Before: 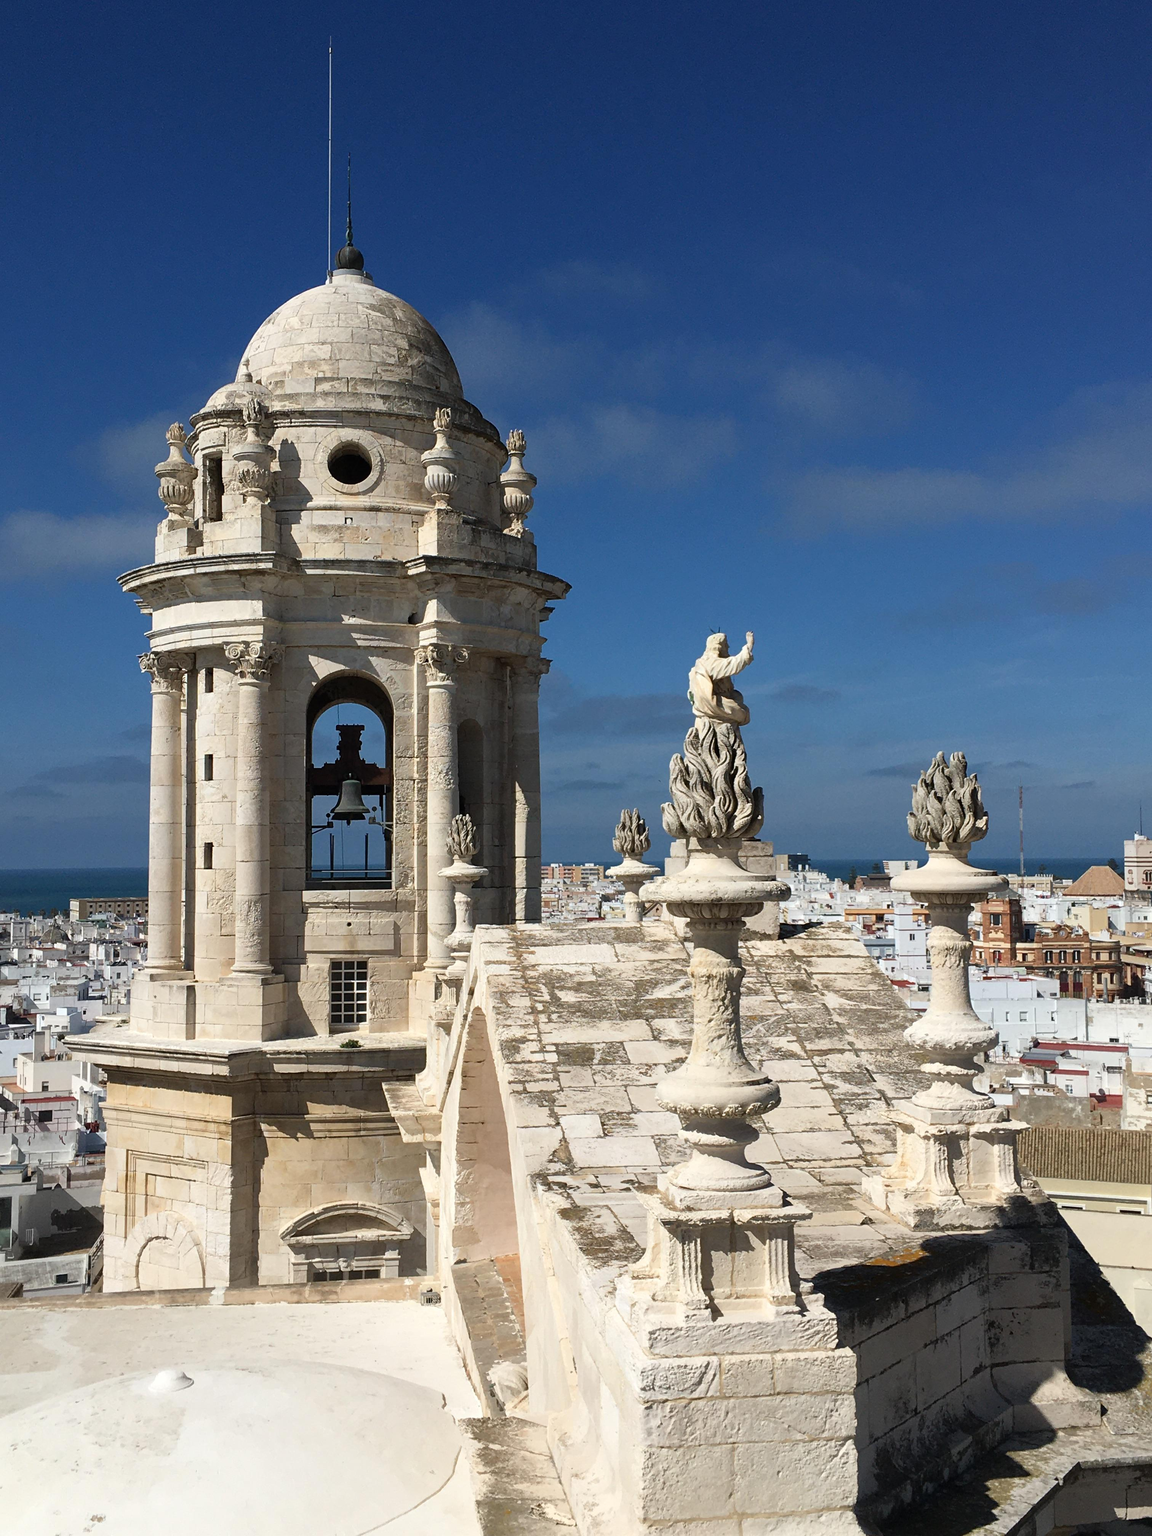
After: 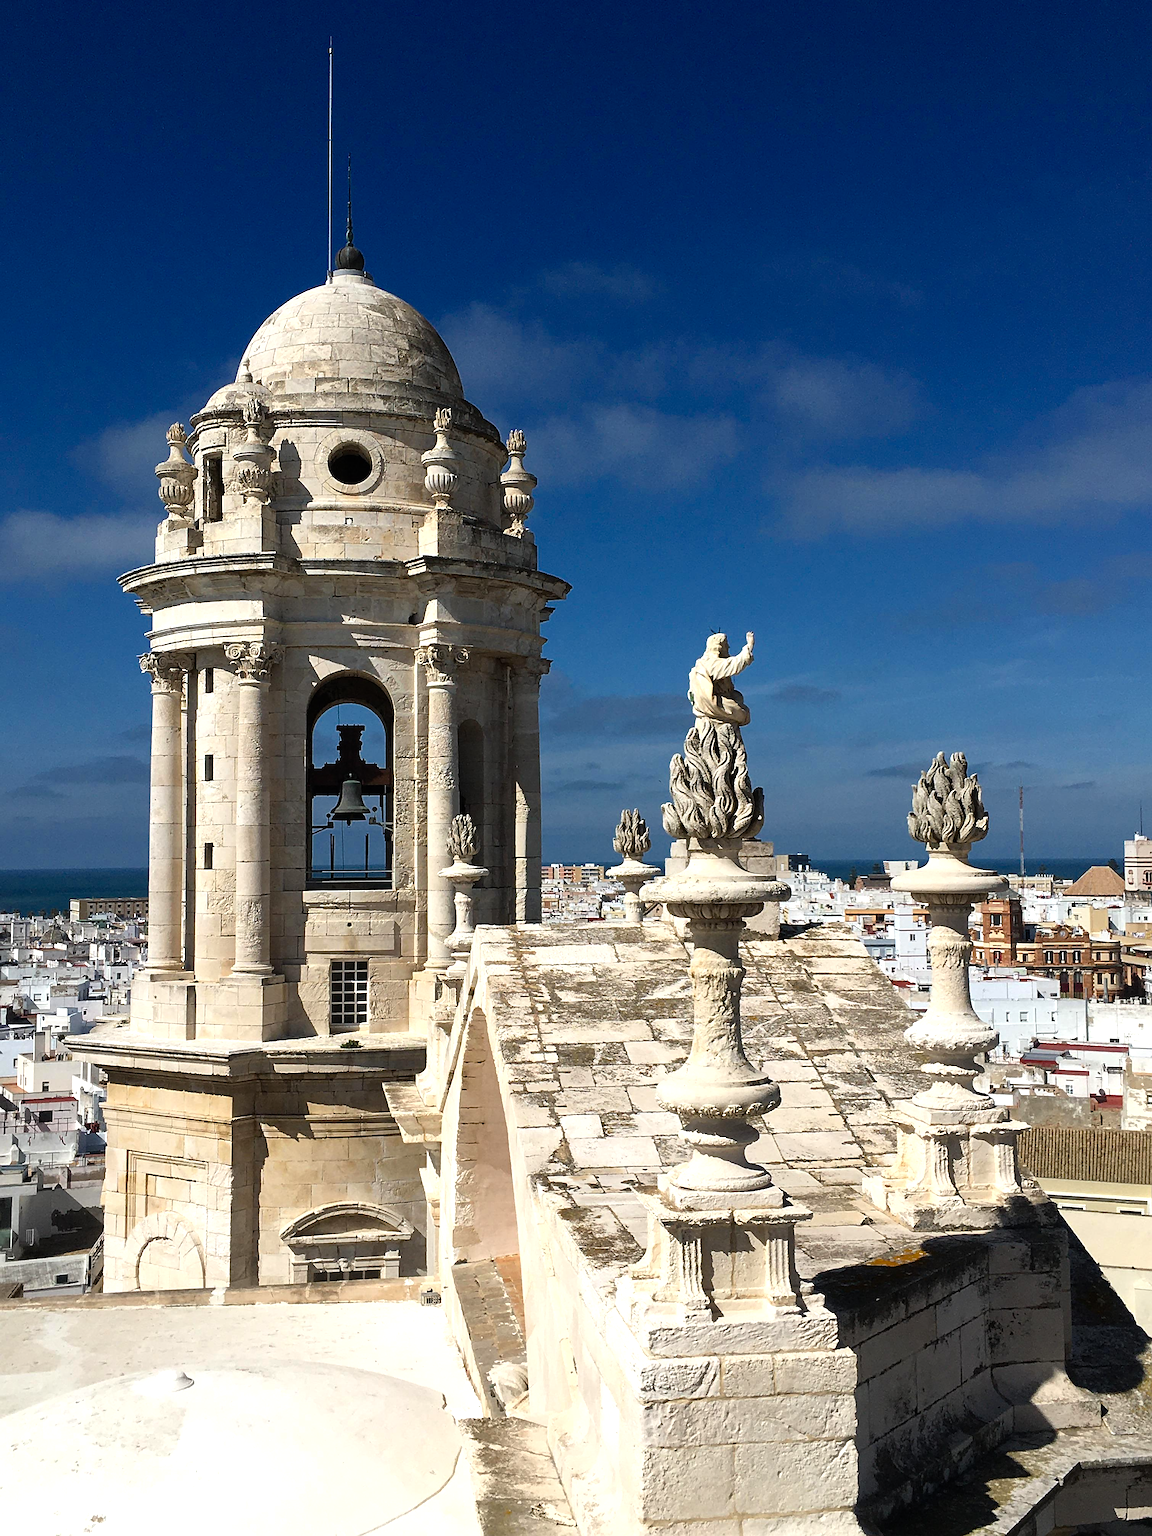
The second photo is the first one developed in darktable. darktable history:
sharpen: on, module defaults
color balance rgb: perceptual saturation grading › global saturation 10.288%, perceptual brilliance grading › global brilliance 2.914%, perceptual brilliance grading › highlights -2.795%, perceptual brilliance grading › shadows 3.631%, global vibrance 9.697%, contrast 14.986%, saturation formula JzAzBz (2021)
